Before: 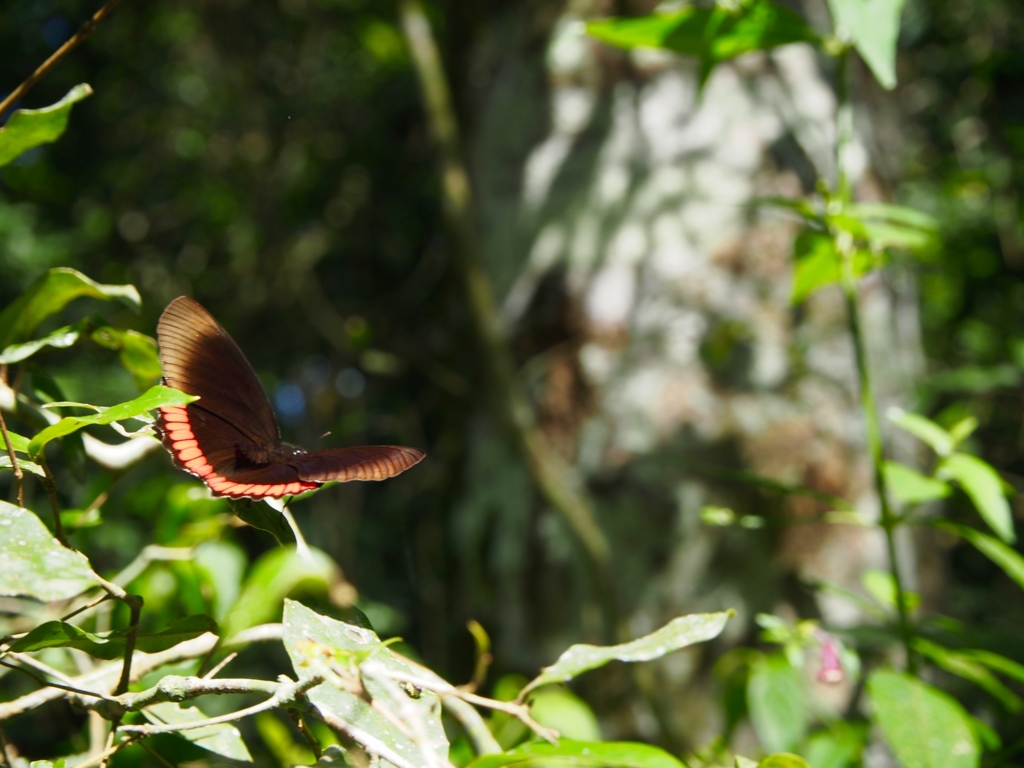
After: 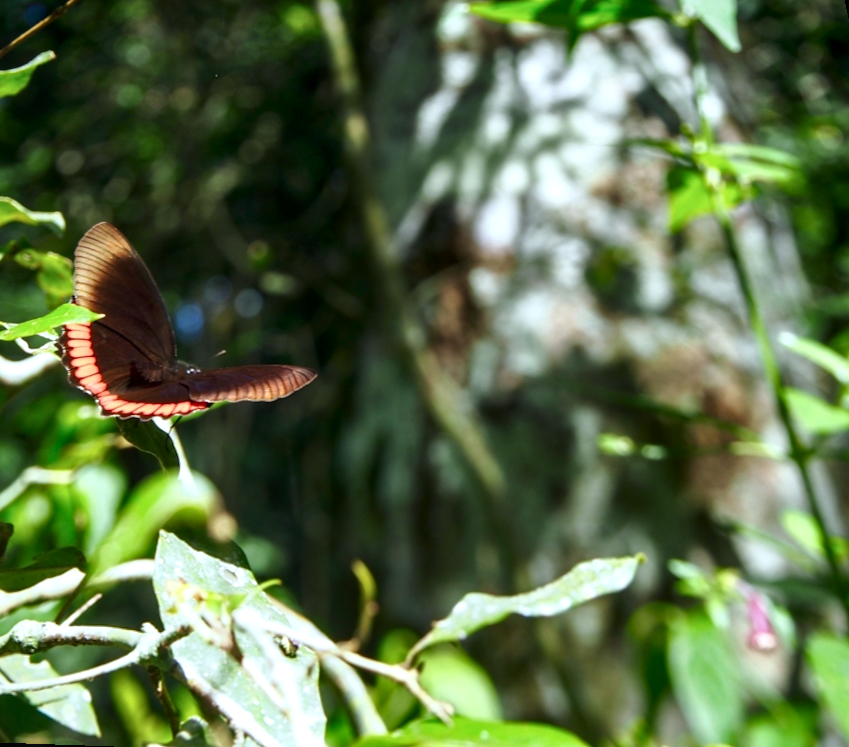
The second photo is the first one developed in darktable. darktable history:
rotate and perspective: rotation 0.72°, lens shift (vertical) -0.352, lens shift (horizontal) -0.051, crop left 0.152, crop right 0.859, crop top 0.019, crop bottom 0.964
exposure: exposure 0.29 EV, compensate highlight preservation false
contrast brightness saturation: brightness -0.09
color calibration: illuminant custom, x 0.368, y 0.373, temperature 4330.32 K
local contrast: detail 130%
shadows and highlights: shadows 37.27, highlights -28.18, soften with gaussian
